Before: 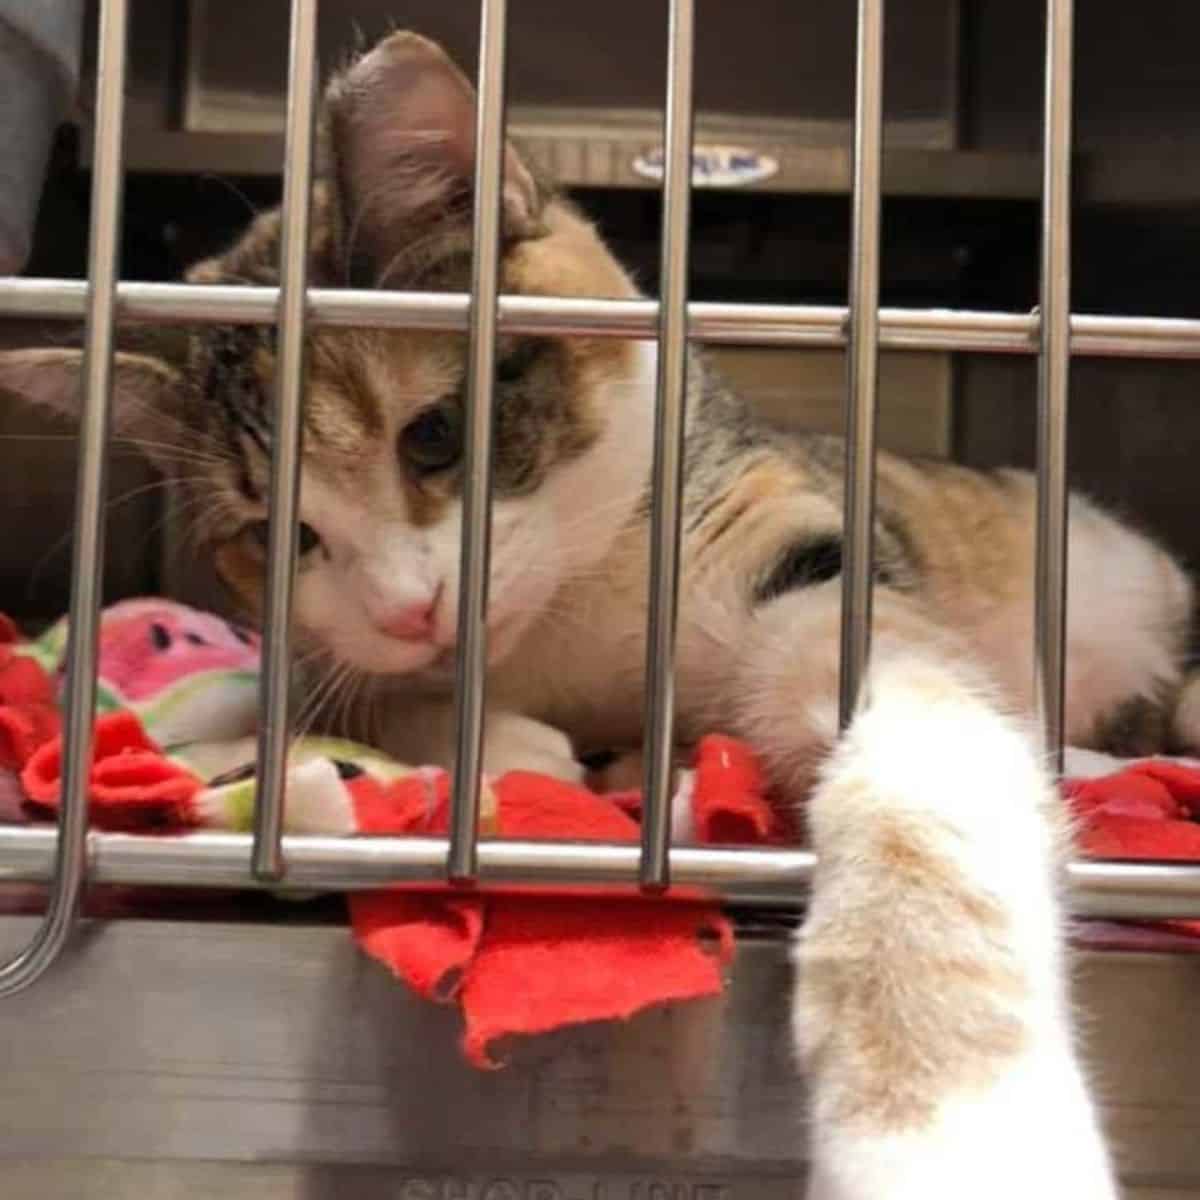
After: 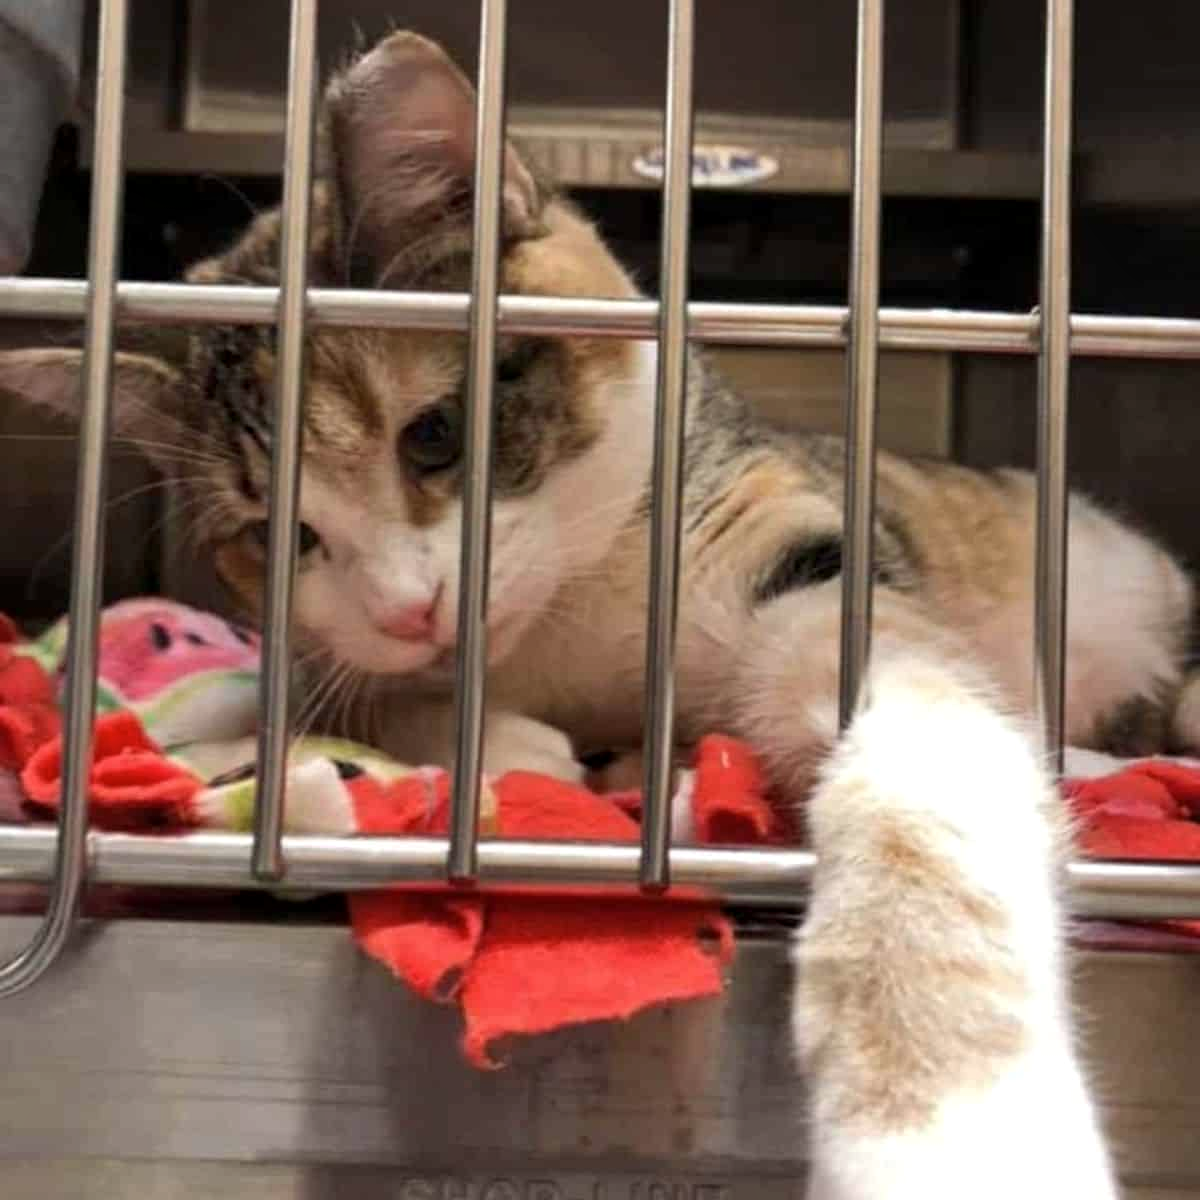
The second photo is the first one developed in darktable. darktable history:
contrast brightness saturation: saturation -0.05
local contrast: highlights 100%, shadows 100%, detail 120%, midtone range 0.2
